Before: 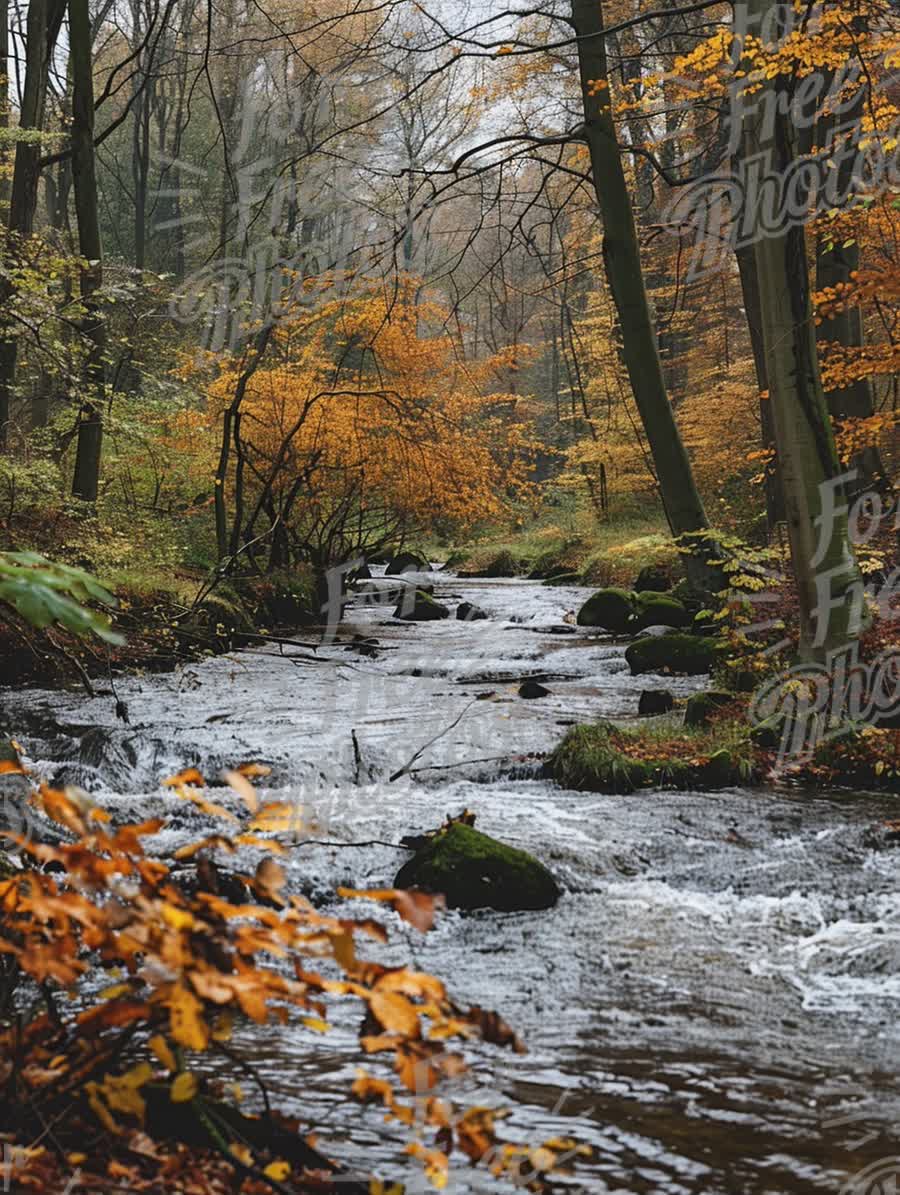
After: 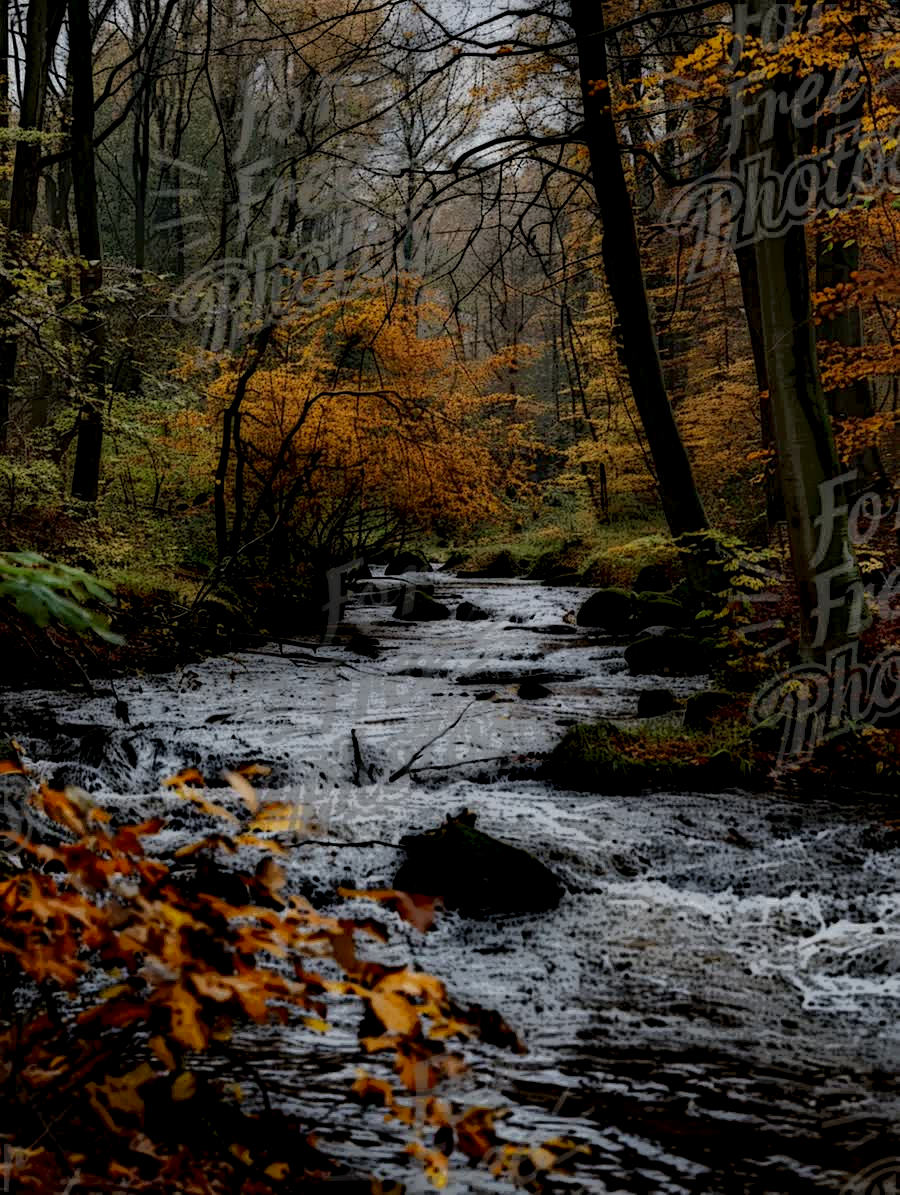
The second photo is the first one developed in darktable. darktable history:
local contrast: highlights 4%, shadows 235%, detail 164%, midtone range 0.004
